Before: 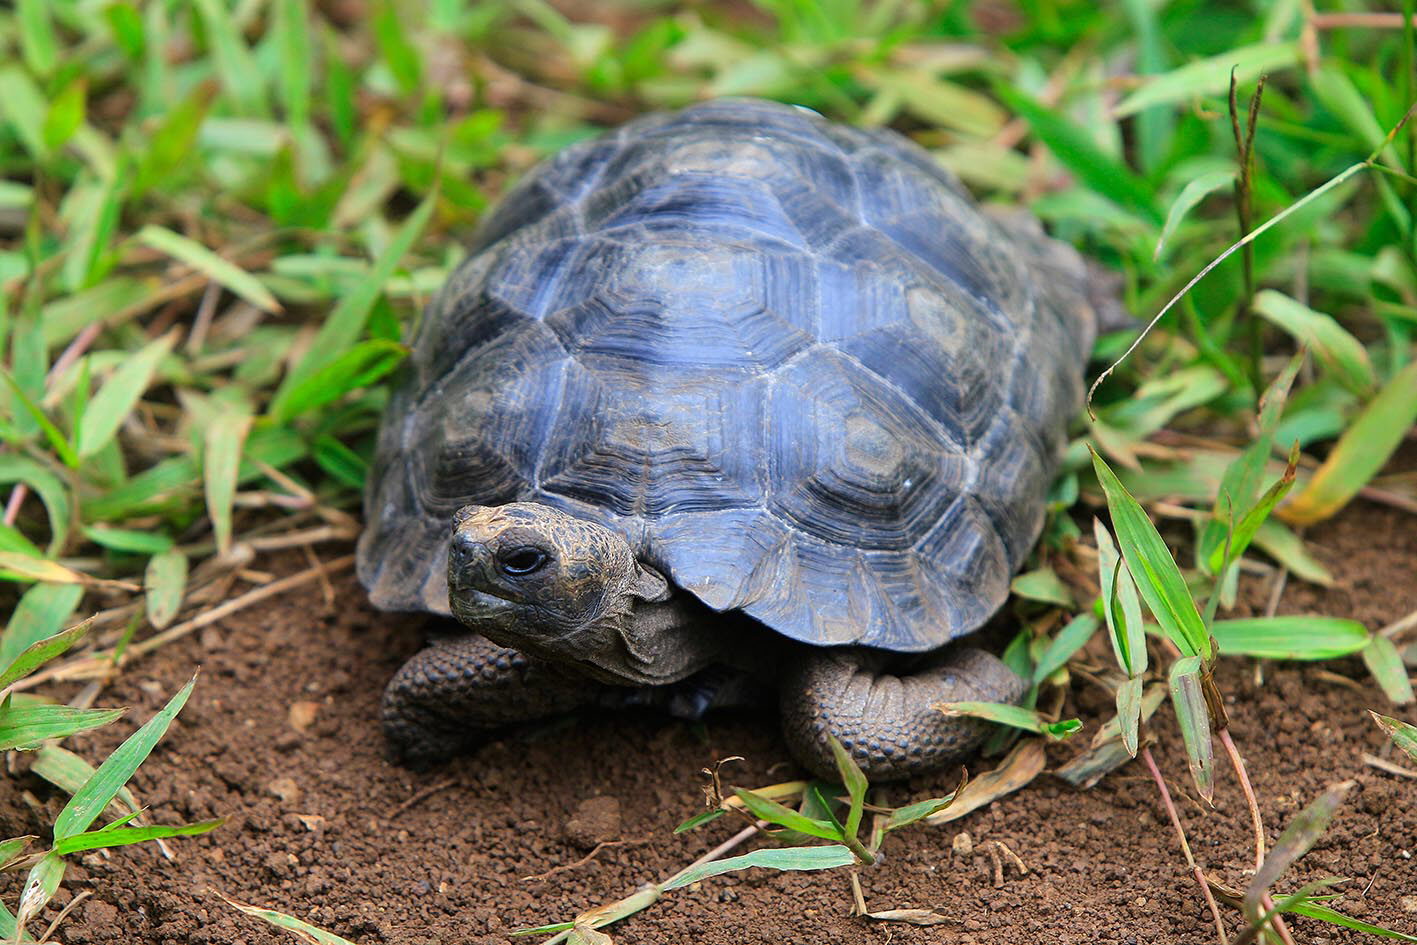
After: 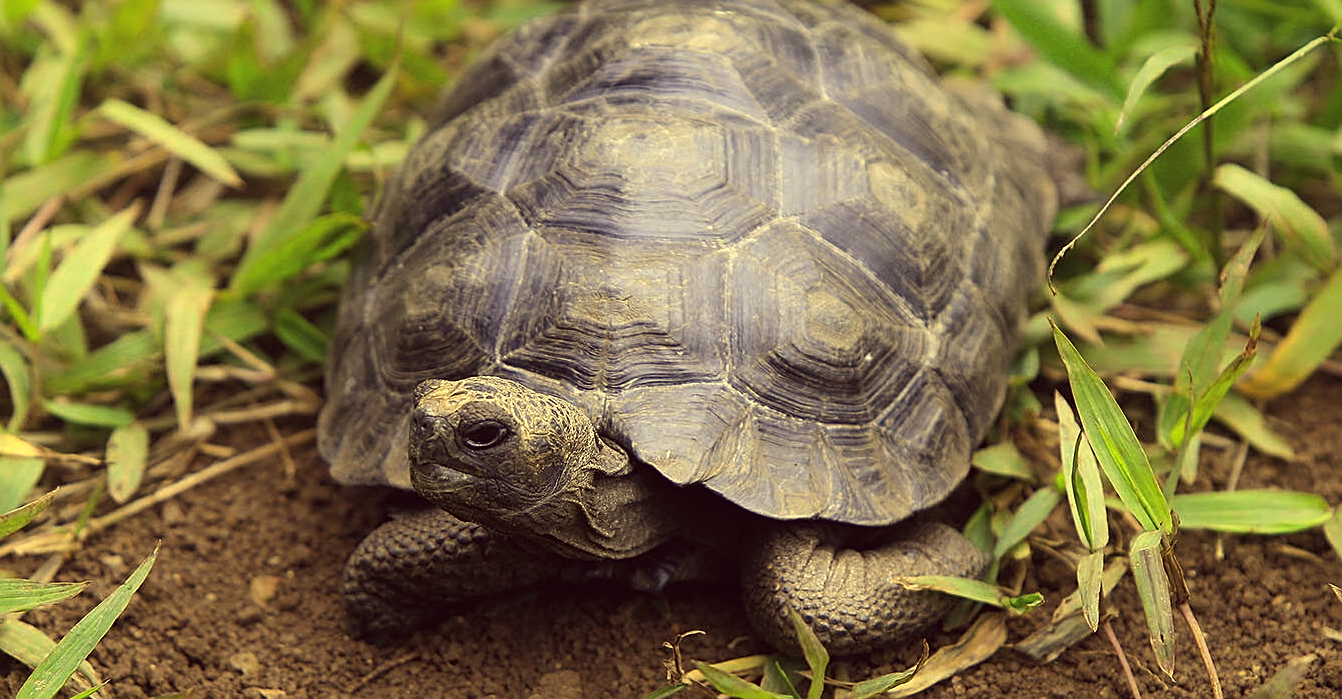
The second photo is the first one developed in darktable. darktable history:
contrast brightness saturation: contrast -0.041, saturation -0.405
sharpen: on, module defaults
color correction: highlights a* -0.535, highlights b* 39.66, shadows a* 9.69, shadows b* -0.728
crop and rotate: left 2.811%, top 13.397%, right 2.422%, bottom 12.583%
tone equalizer: -8 EV -0.001 EV, -7 EV 0.001 EV, -6 EV -0.005 EV, -5 EV -0.009 EV, -4 EV -0.077 EV, -3 EV -0.213 EV, -2 EV -0.293 EV, -1 EV 0.091 EV, +0 EV 0.306 EV
